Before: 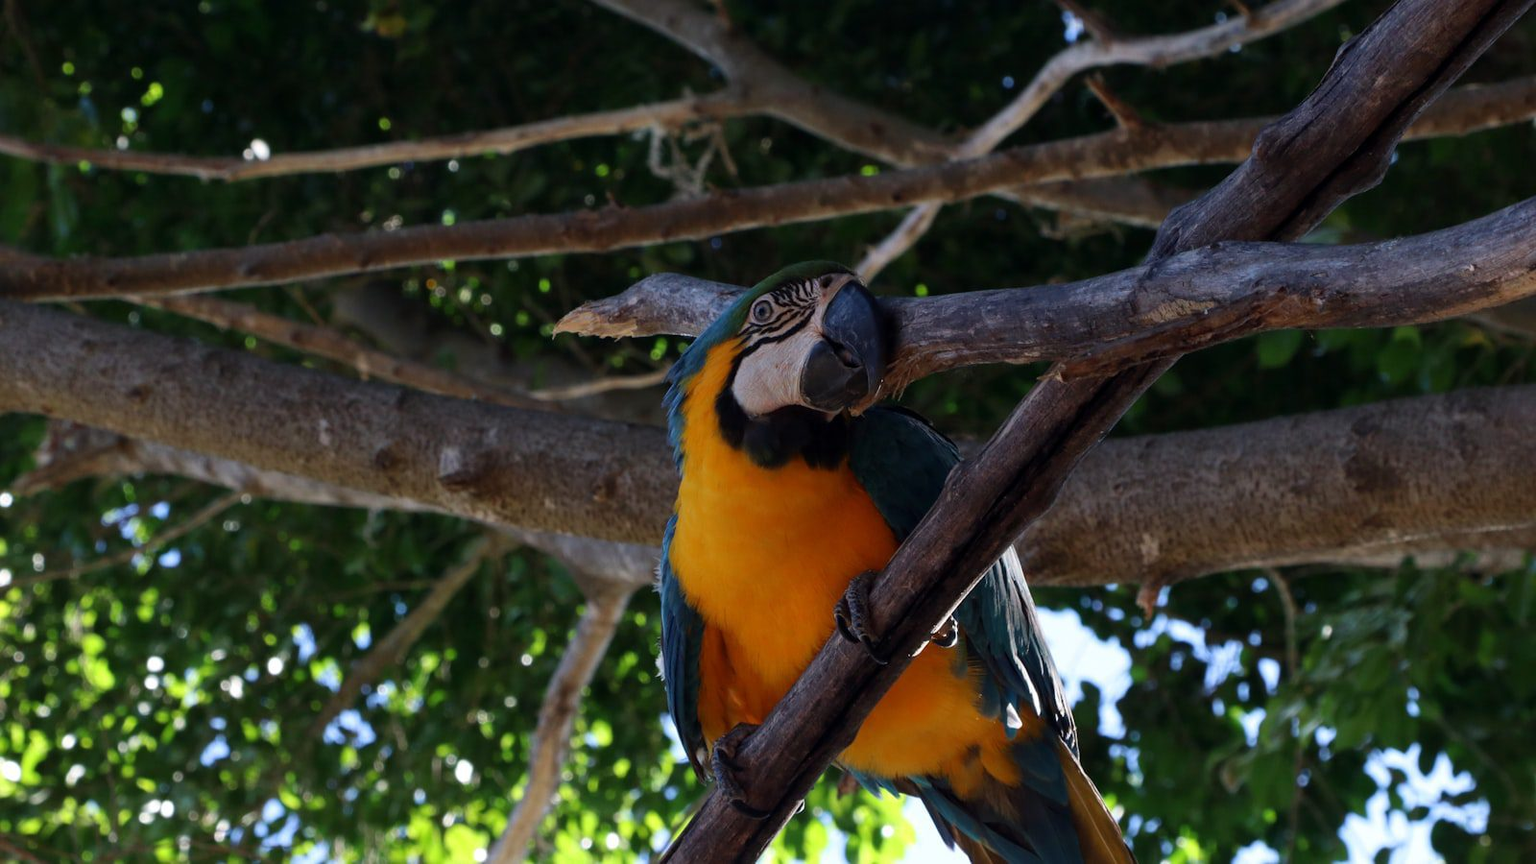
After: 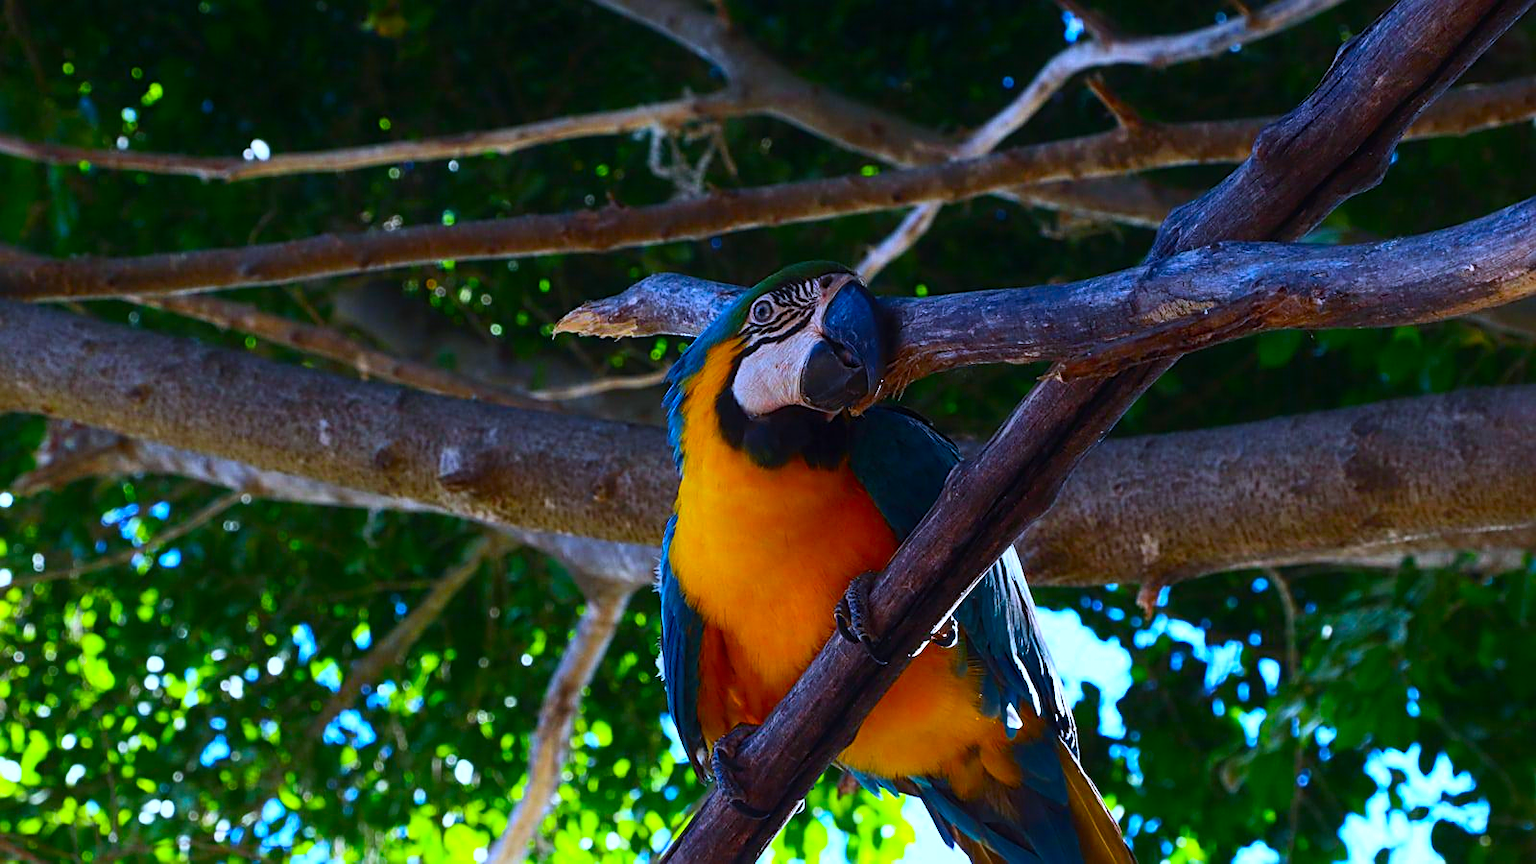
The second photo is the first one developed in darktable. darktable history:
contrast equalizer: y [[0.5, 0.488, 0.462, 0.461, 0.491, 0.5], [0.5 ×6], [0.5 ×6], [0 ×6], [0 ×6]]
sharpen: on, module defaults
contrast brightness saturation: contrast 0.23, brightness 0.1, saturation 0.29
white balance: red 0.926, green 1.003, blue 1.133
color balance rgb: perceptual saturation grading › global saturation 36%, perceptual brilliance grading › global brilliance 10%, global vibrance 20%
